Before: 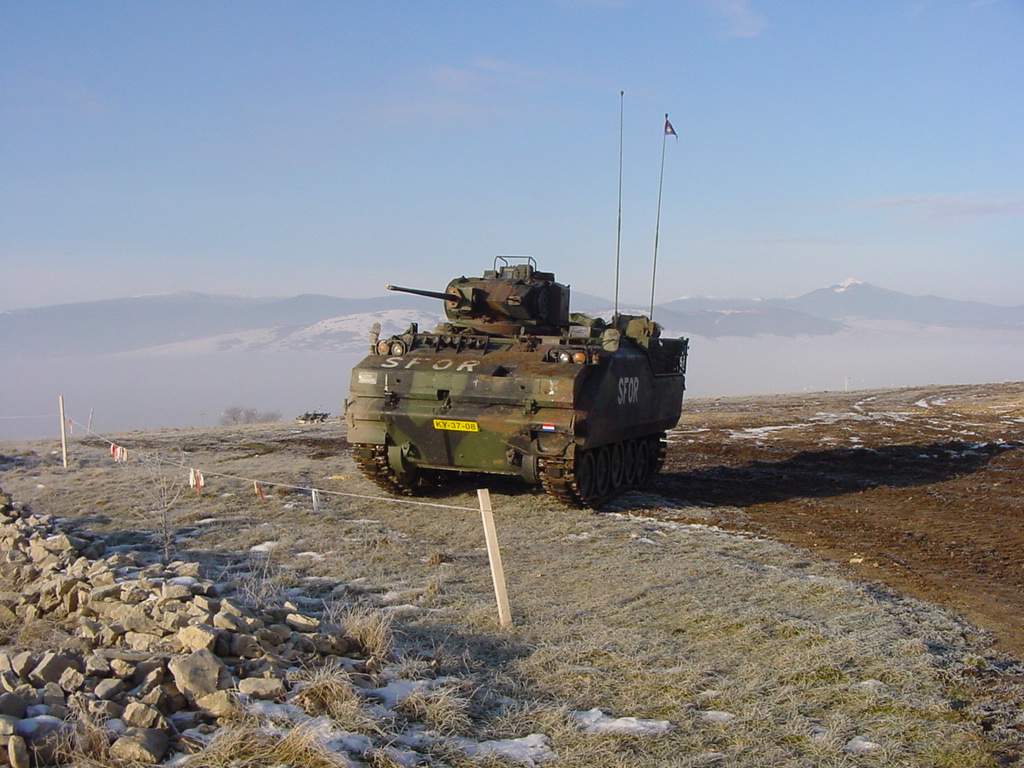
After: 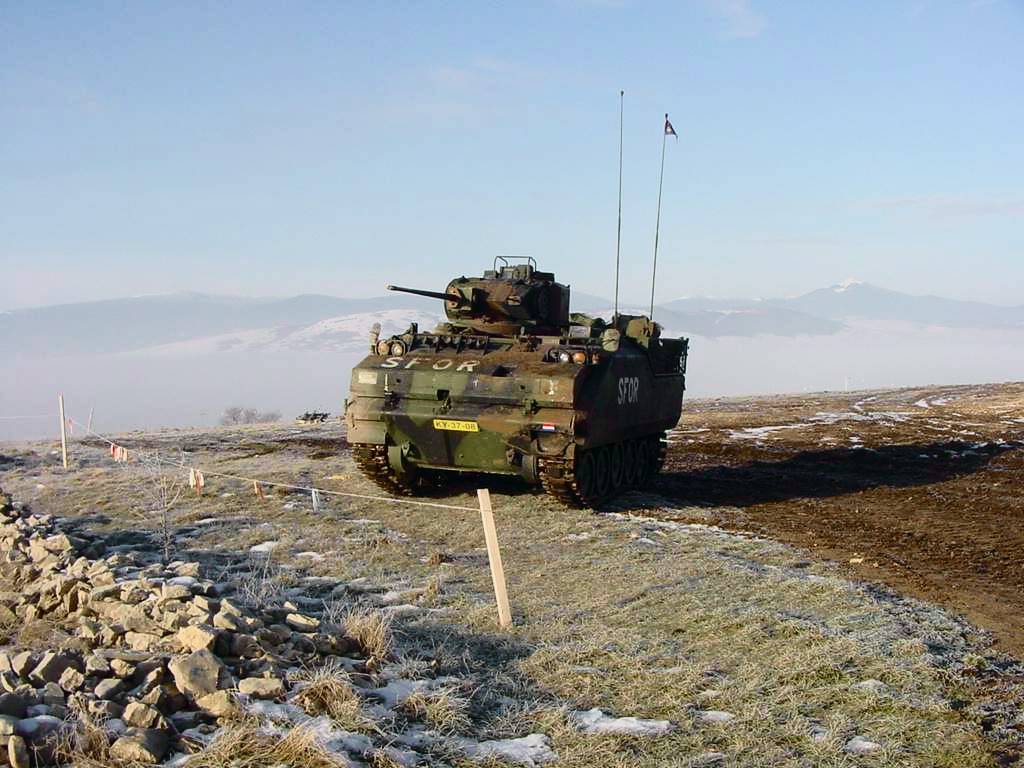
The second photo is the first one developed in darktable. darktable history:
exposure: exposure -0.021 EV, compensate highlight preservation false
tone curve: curves: ch0 [(0, 0) (0.081, 0.044) (0.192, 0.125) (0.283, 0.238) (0.416, 0.449) (0.495, 0.524) (0.661, 0.756) (0.788, 0.87) (1, 0.951)]; ch1 [(0, 0) (0.161, 0.092) (0.35, 0.33) (0.392, 0.392) (0.427, 0.426) (0.479, 0.472) (0.505, 0.497) (0.521, 0.524) (0.567, 0.56) (0.583, 0.592) (0.625, 0.627) (0.678, 0.733) (1, 1)]; ch2 [(0, 0) (0.346, 0.362) (0.404, 0.427) (0.502, 0.499) (0.531, 0.523) (0.544, 0.561) (0.58, 0.59) (0.629, 0.642) (0.717, 0.678) (1, 1)], color space Lab, independent channels, preserve colors none
